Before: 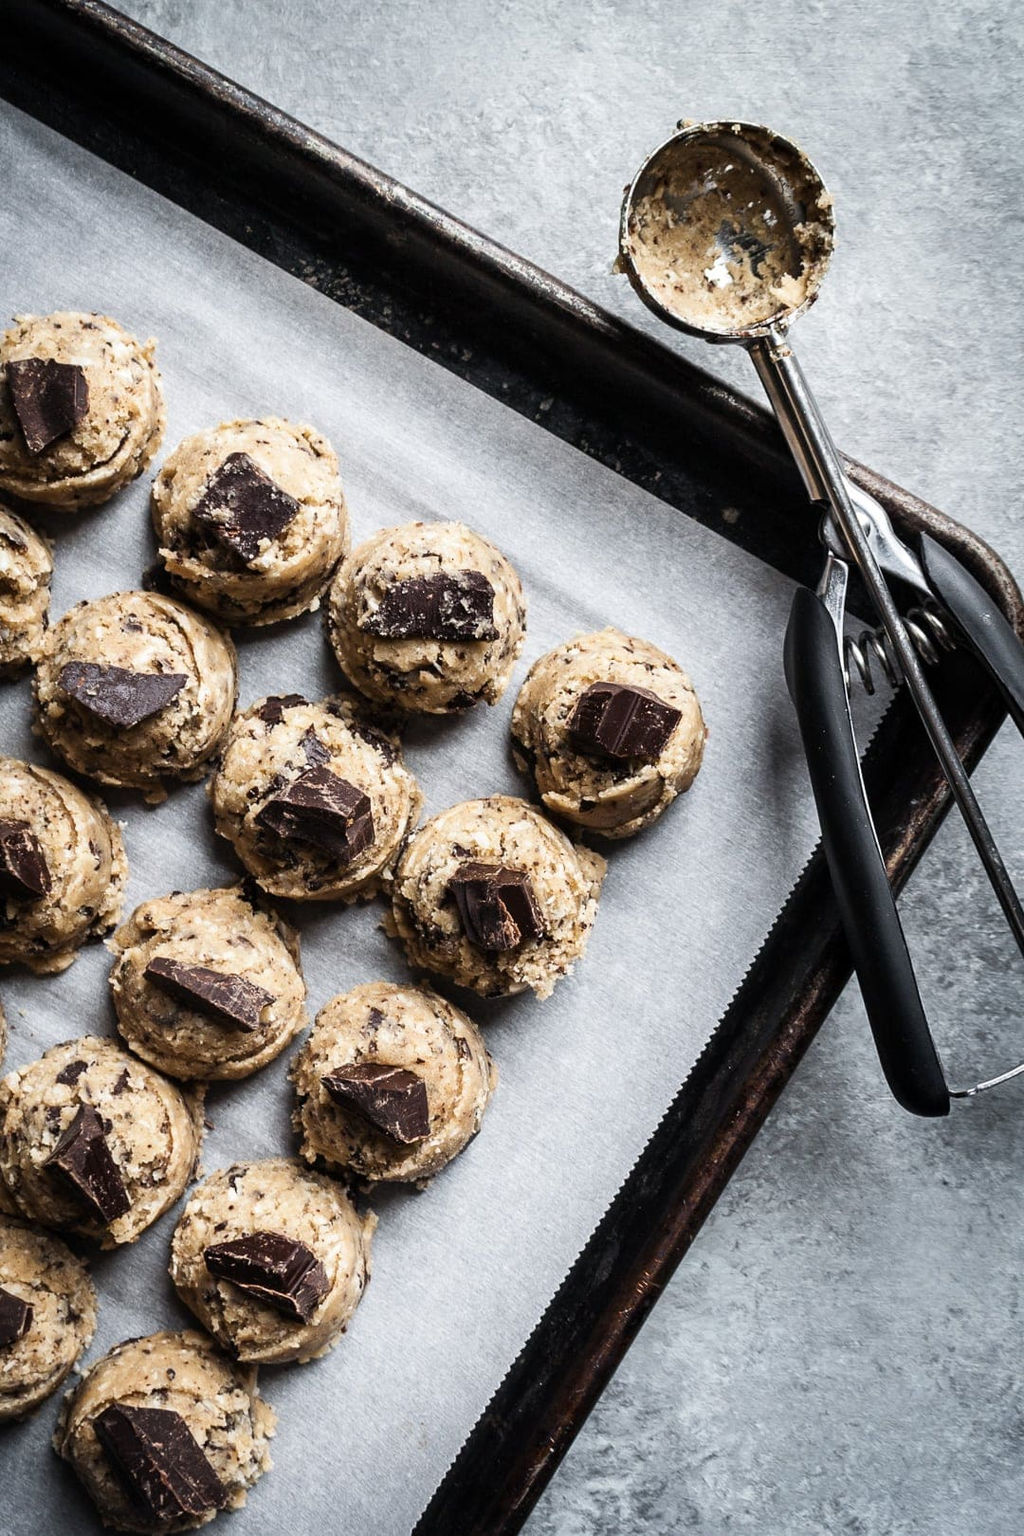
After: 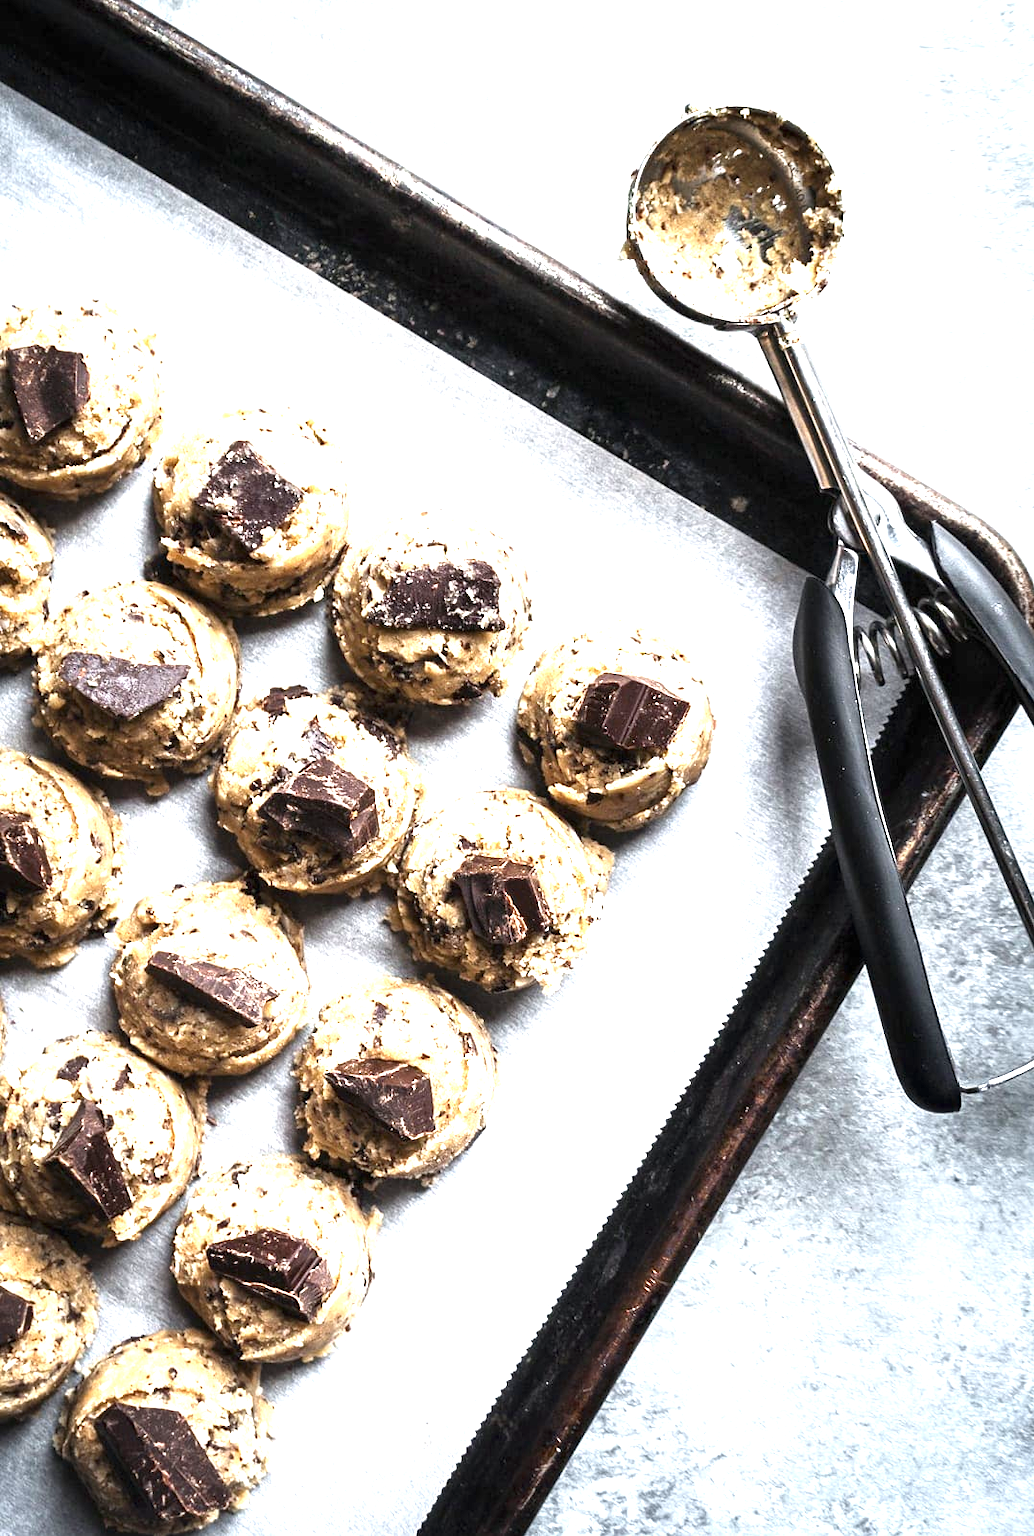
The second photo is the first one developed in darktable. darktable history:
exposure: black level correction 0, exposure 1.479 EV, compensate highlight preservation false
crop: top 1.164%, right 0.096%
